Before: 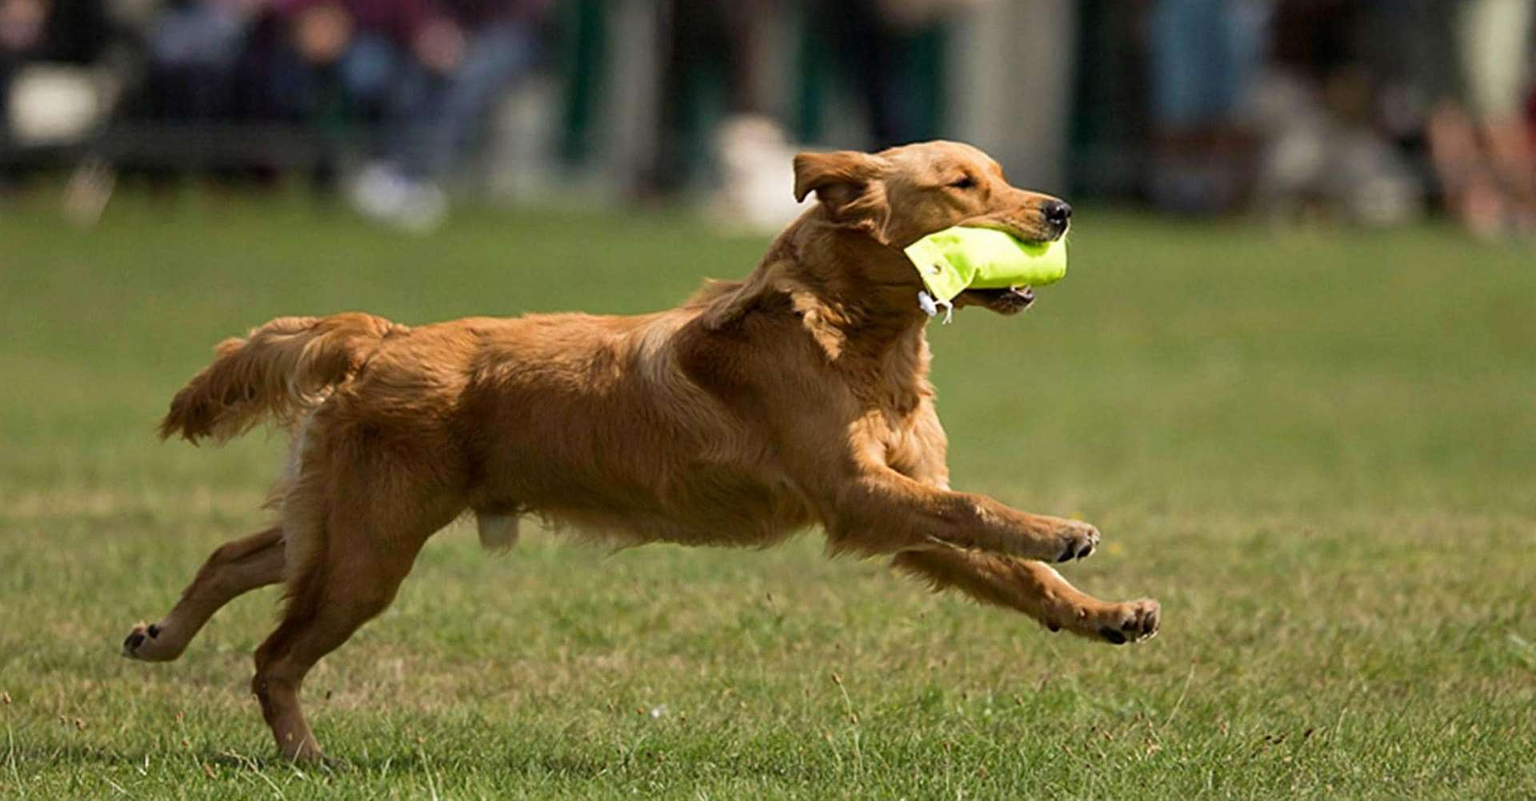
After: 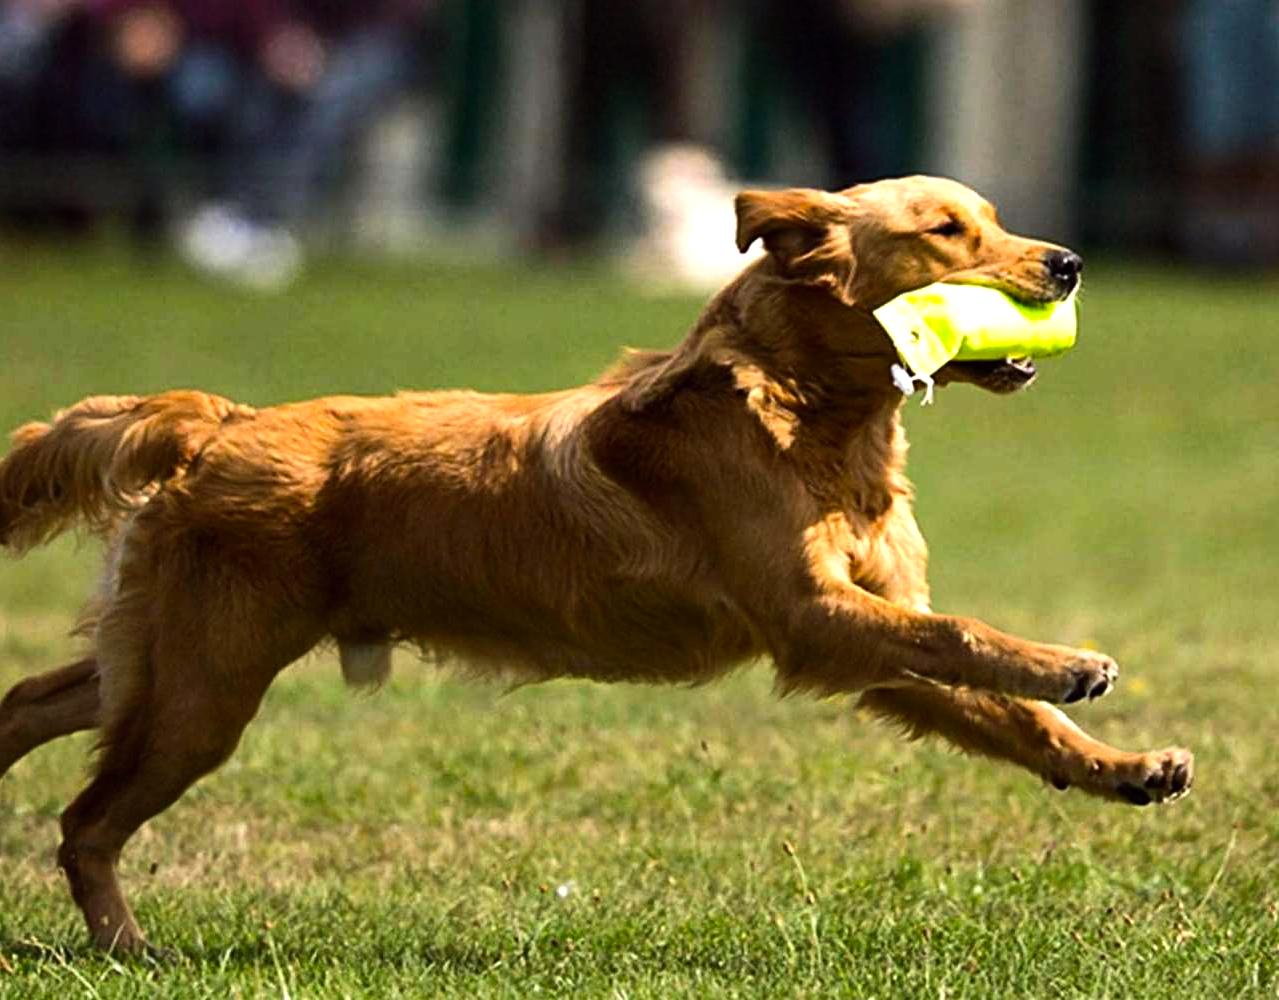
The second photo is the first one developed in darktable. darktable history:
tone equalizer: -8 EV -0.75 EV, -7 EV -0.7 EV, -6 EV -0.6 EV, -5 EV -0.4 EV, -3 EV 0.4 EV, -2 EV 0.6 EV, -1 EV 0.7 EV, +0 EV 0.75 EV, edges refinement/feathering 500, mask exposure compensation -1.57 EV, preserve details no
crop and rotate: left 13.409%, right 19.924%
color balance: lift [1, 1, 0.999, 1.001], gamma [1, 1.003, 1.005, 0.995], gain [1, 0.992, 0.988, 1.012], contrast 5%, output saturation 110%
